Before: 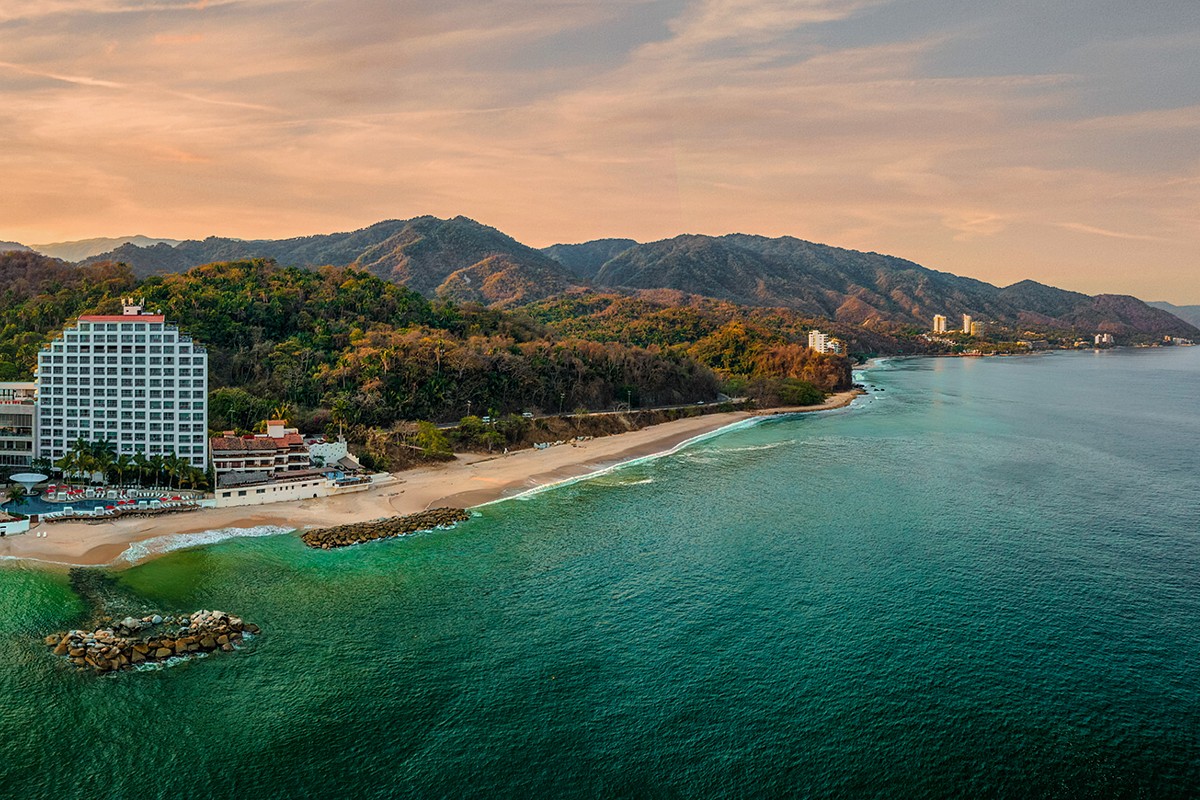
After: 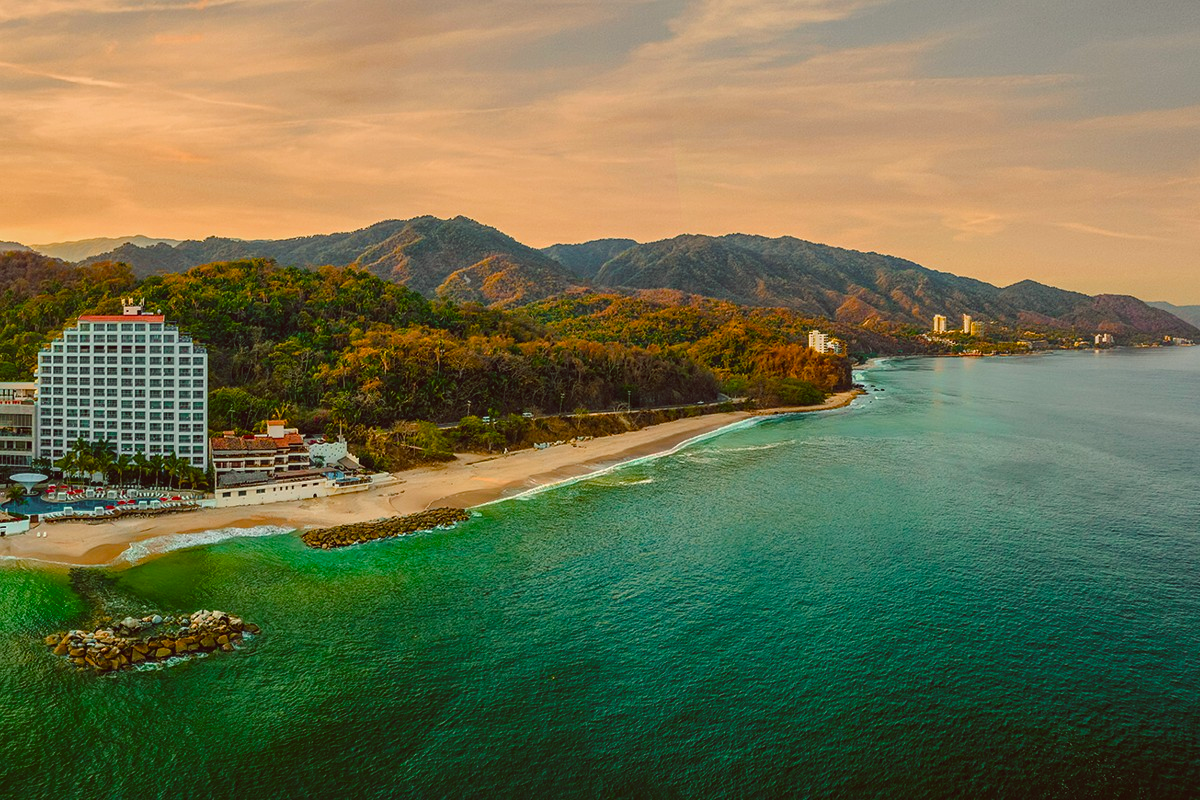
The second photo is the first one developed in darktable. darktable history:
color balance rgb: perceptual saturation grading › global saturation 35%, perceptual saturation grading › highlights -30%, perceptual saturation grading › shadows 35%, perceptual brilliance grading › global brilliance 3%, perceptual brilliance grading › highlights -3%, perceptual brilliance grading › shadows 3%
color balance: lift [1.005, 1.002, 0.998, 0.998], gamma [1, 1.021, 1.02, 0.979], gain [0.923, 1.066, 1.056, 0.934]
